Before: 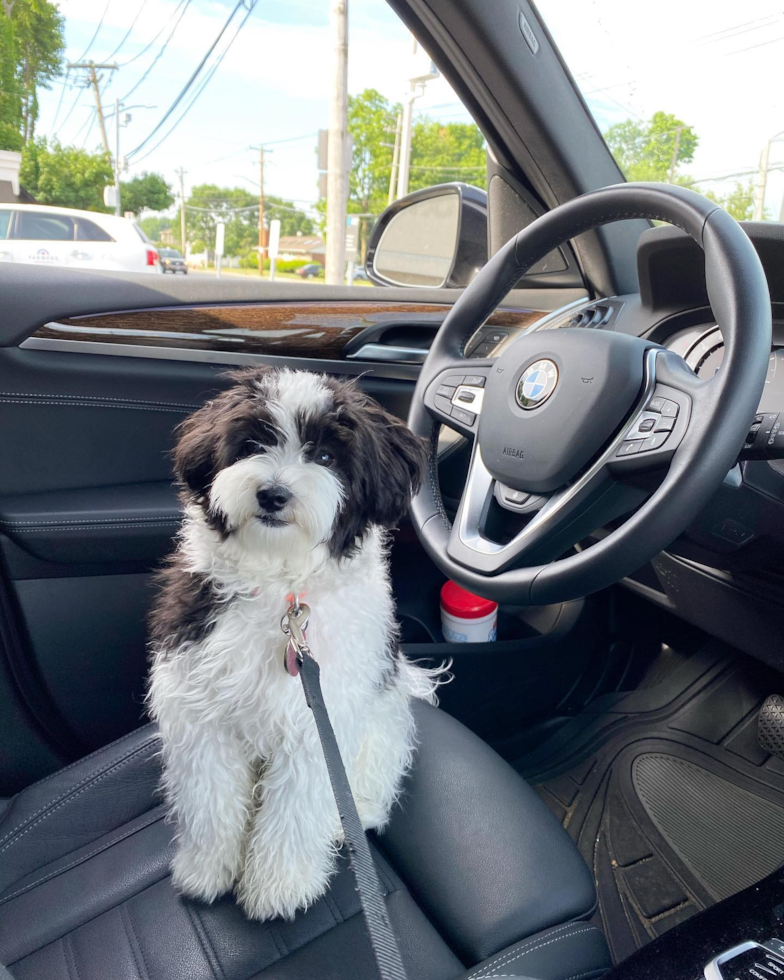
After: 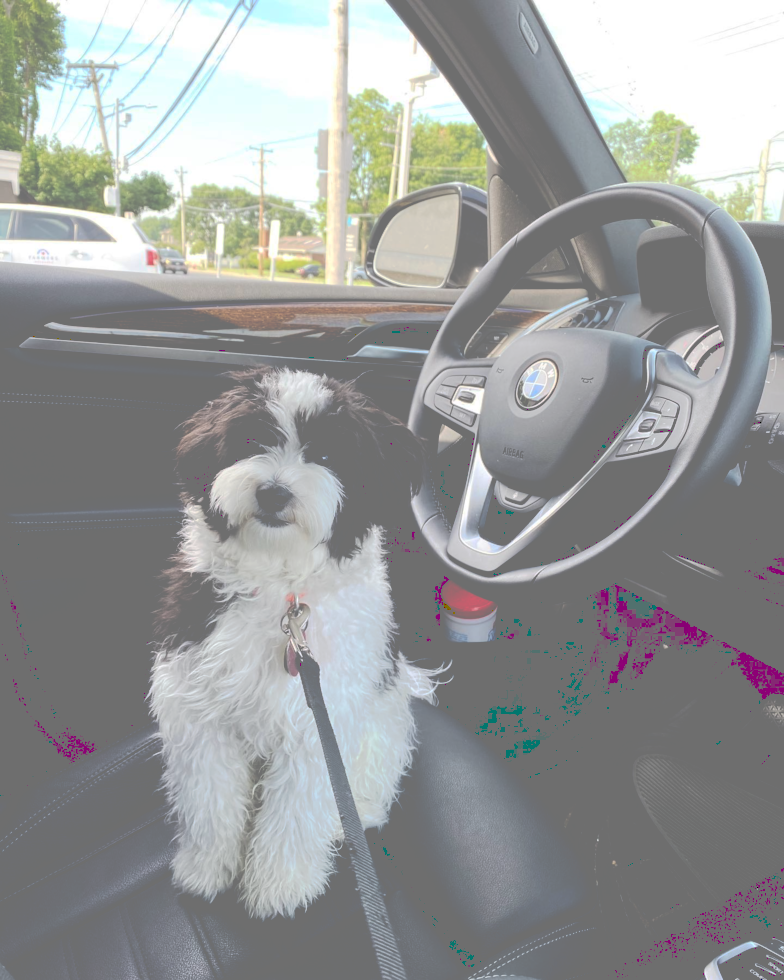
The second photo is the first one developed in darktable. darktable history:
contrast brightness saturation: contrast 0.2, brightness -0.11, saturation 0.1
tone curve: curves: ch0 [(0, 0) (0.003, 0.464) (0.011, 0.464) (0.025, 0.464) (0.044, 0.464) (0.069, 0.464) (0.1, 0.463) (0.136, 0.463) (0.177, 0.464) (0.224, 0.469) (0.277, 0.482) (0.335, 0.501) (0.399, 0.53) (0.468, 0.567) (0.543, 0.61) (0.623, 0.663) (0.709, 0.718) (0.801, 0.779) (0.898, 0.842) (1, 1)], preserve colors none
